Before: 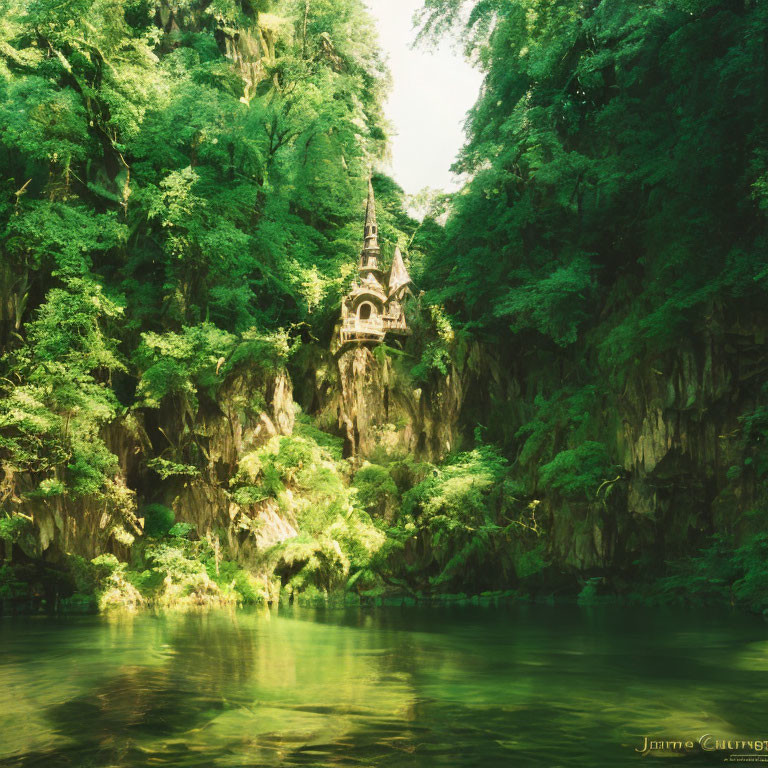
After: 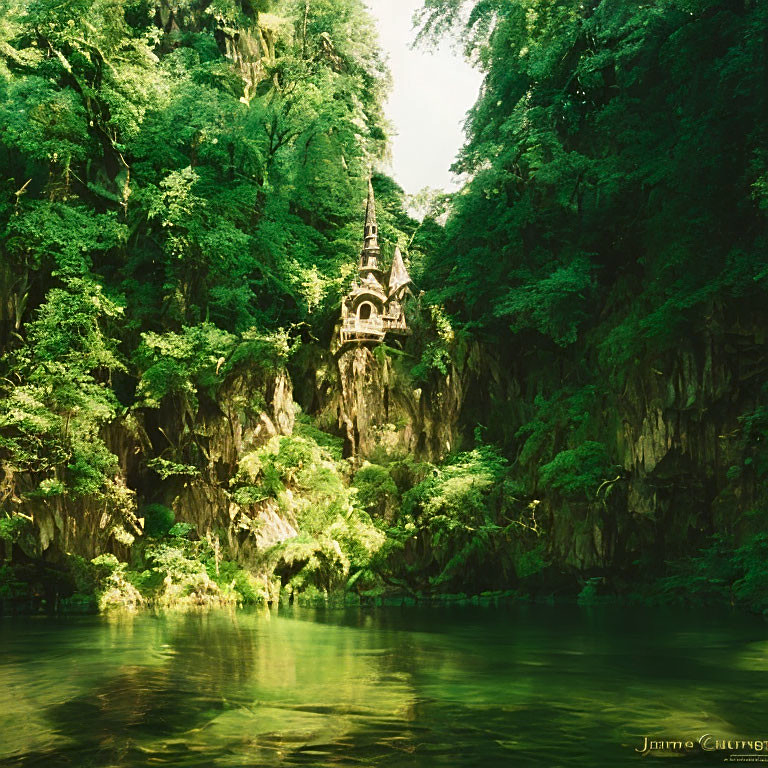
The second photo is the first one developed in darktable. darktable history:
sharpen: on, module defaults
contrast brightness saturation: brightness -0.092
